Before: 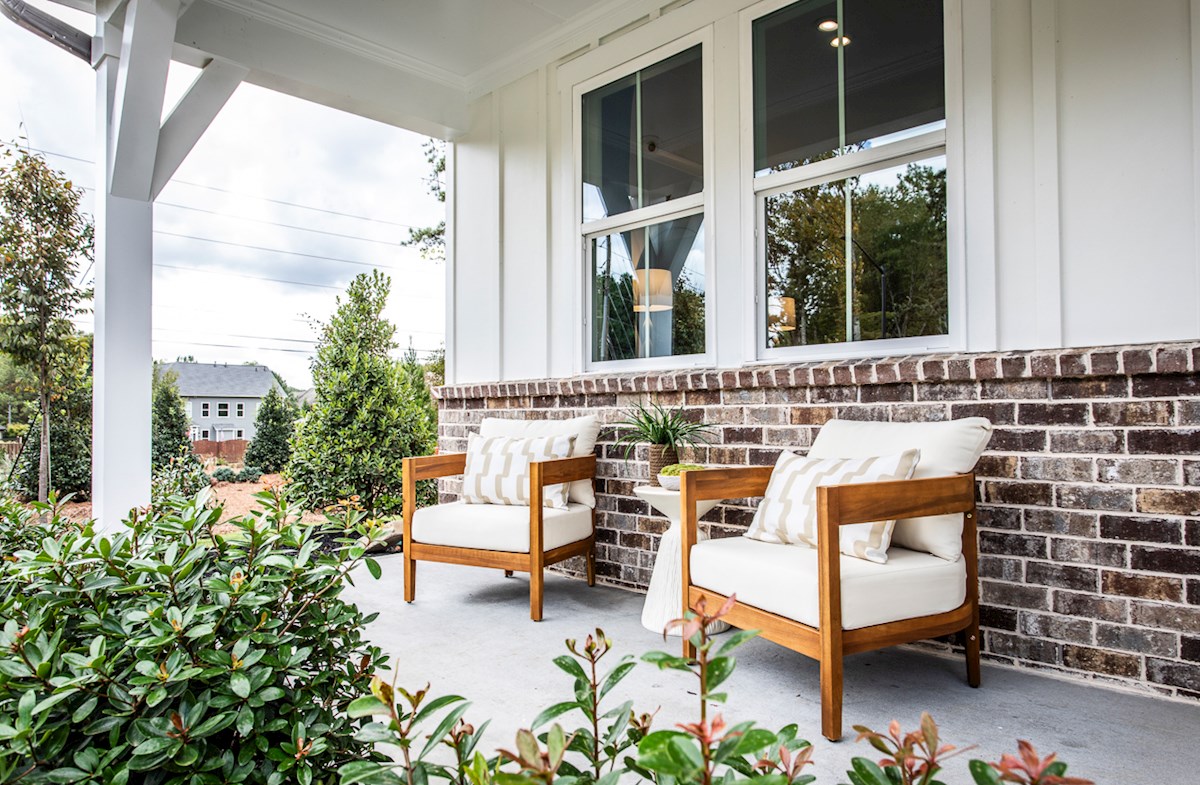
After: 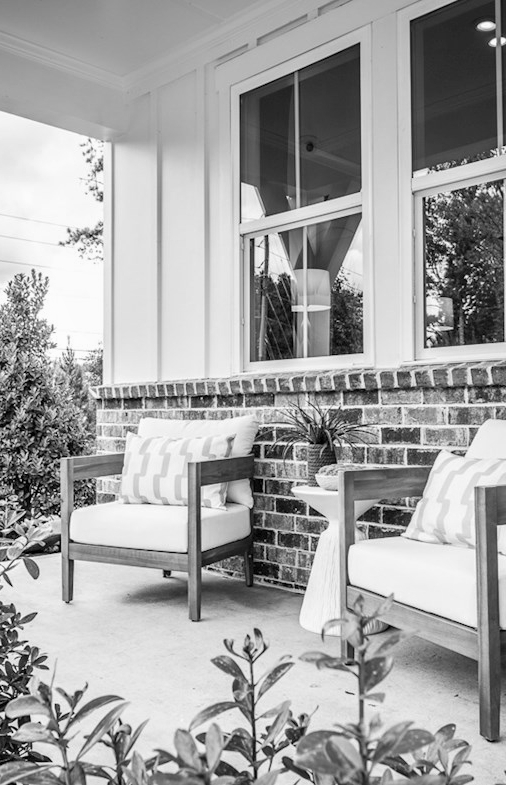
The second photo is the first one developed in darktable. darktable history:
monochrome: a -6.99, b 35.61, size 1.4
crop: left 28.583%, right 29.231%
